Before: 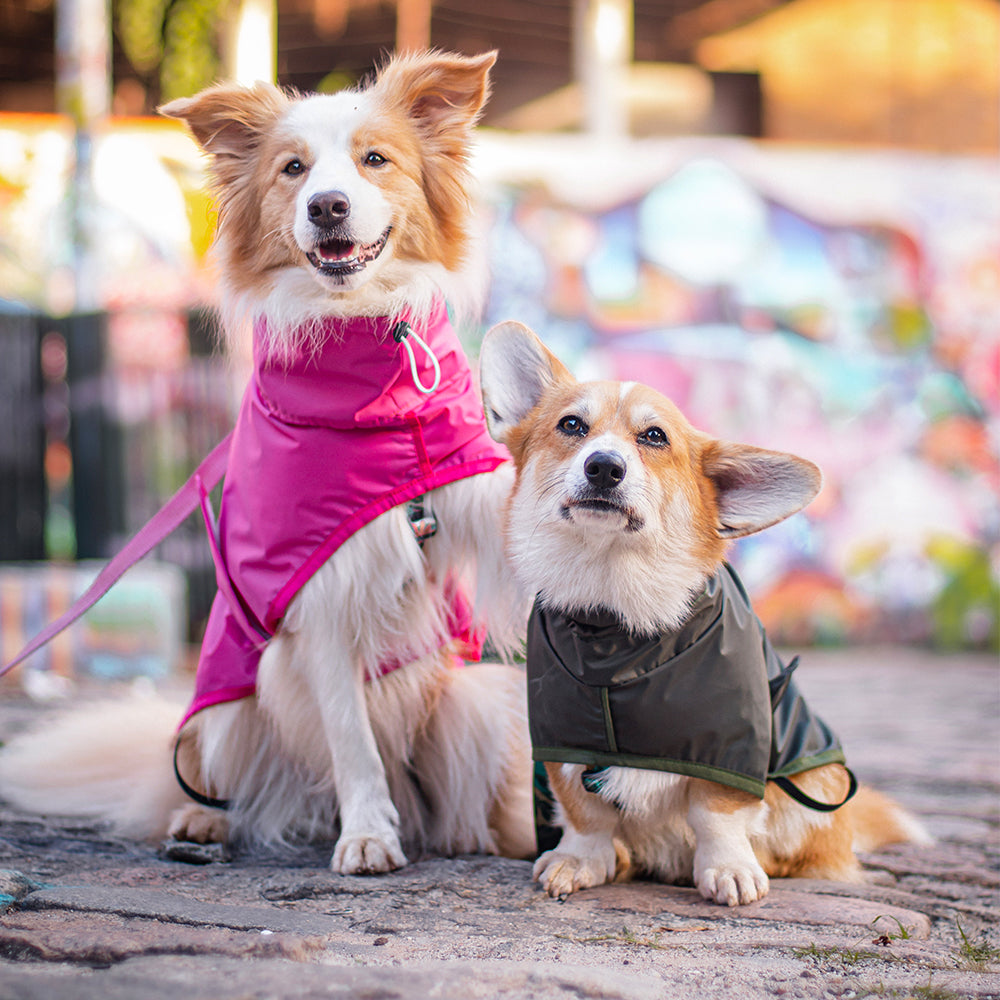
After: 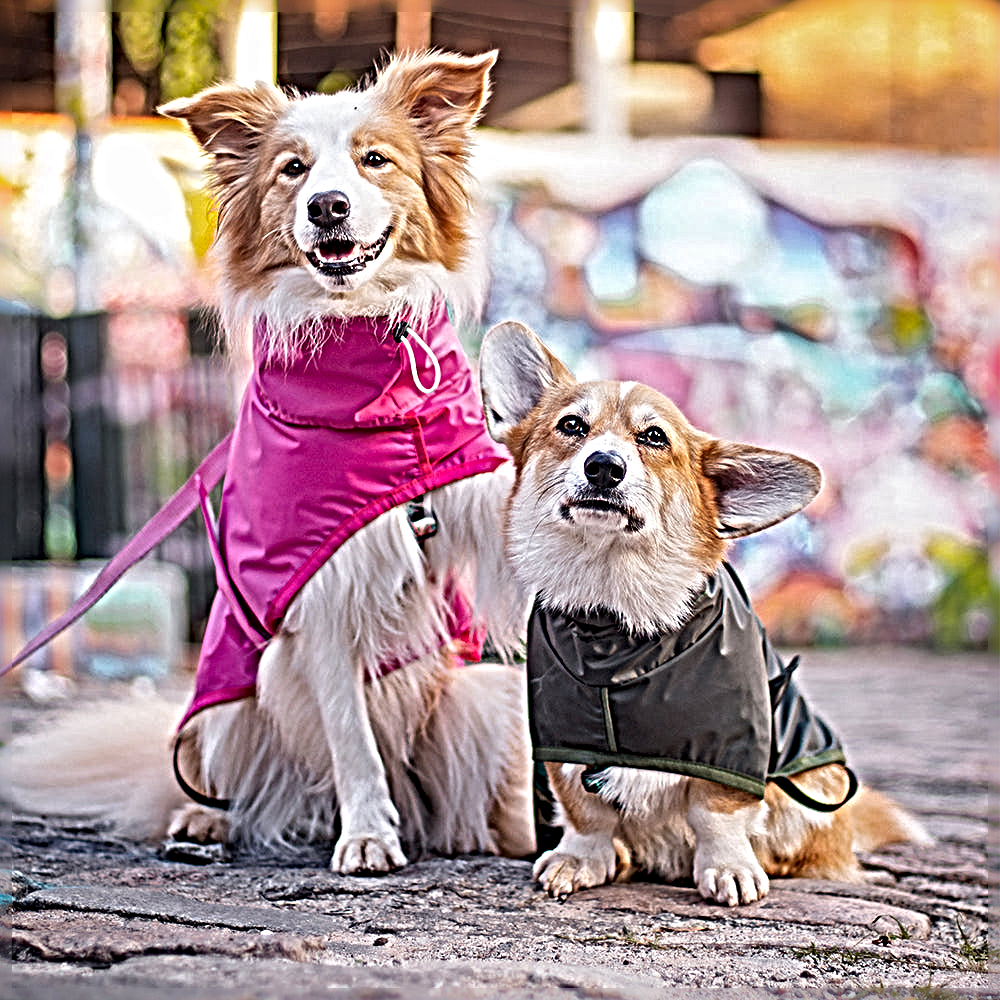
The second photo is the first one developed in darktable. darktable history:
sharpen: radius 6.287, amount 1.793, threshold 0.045
shadows and highlights: soften with gaussian
